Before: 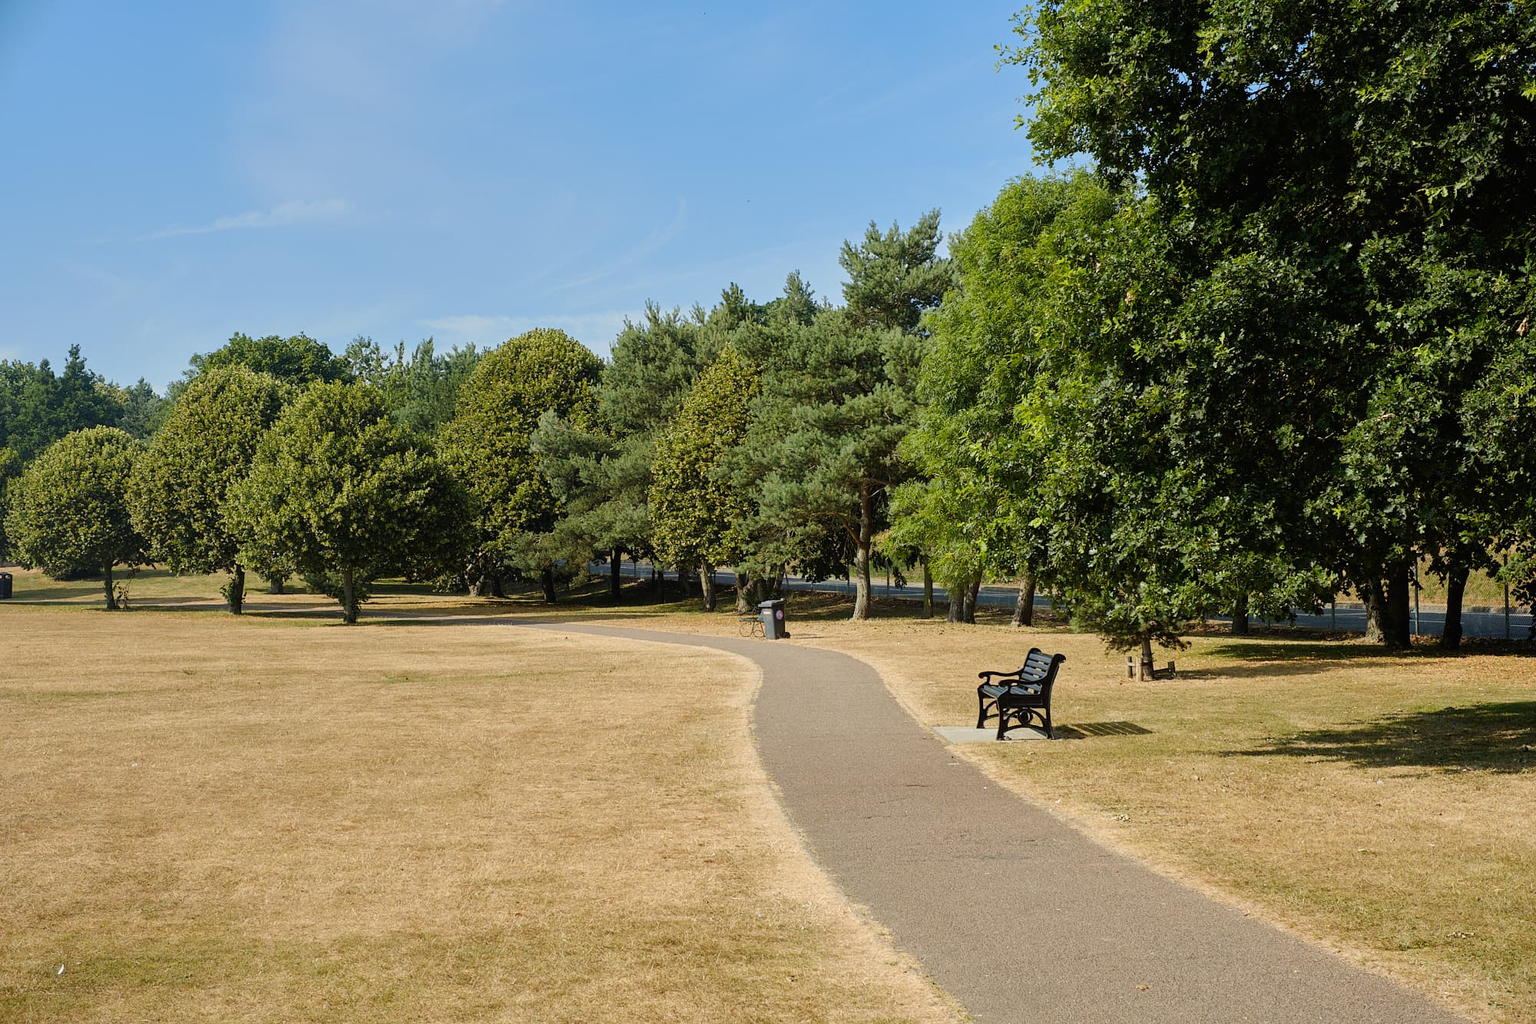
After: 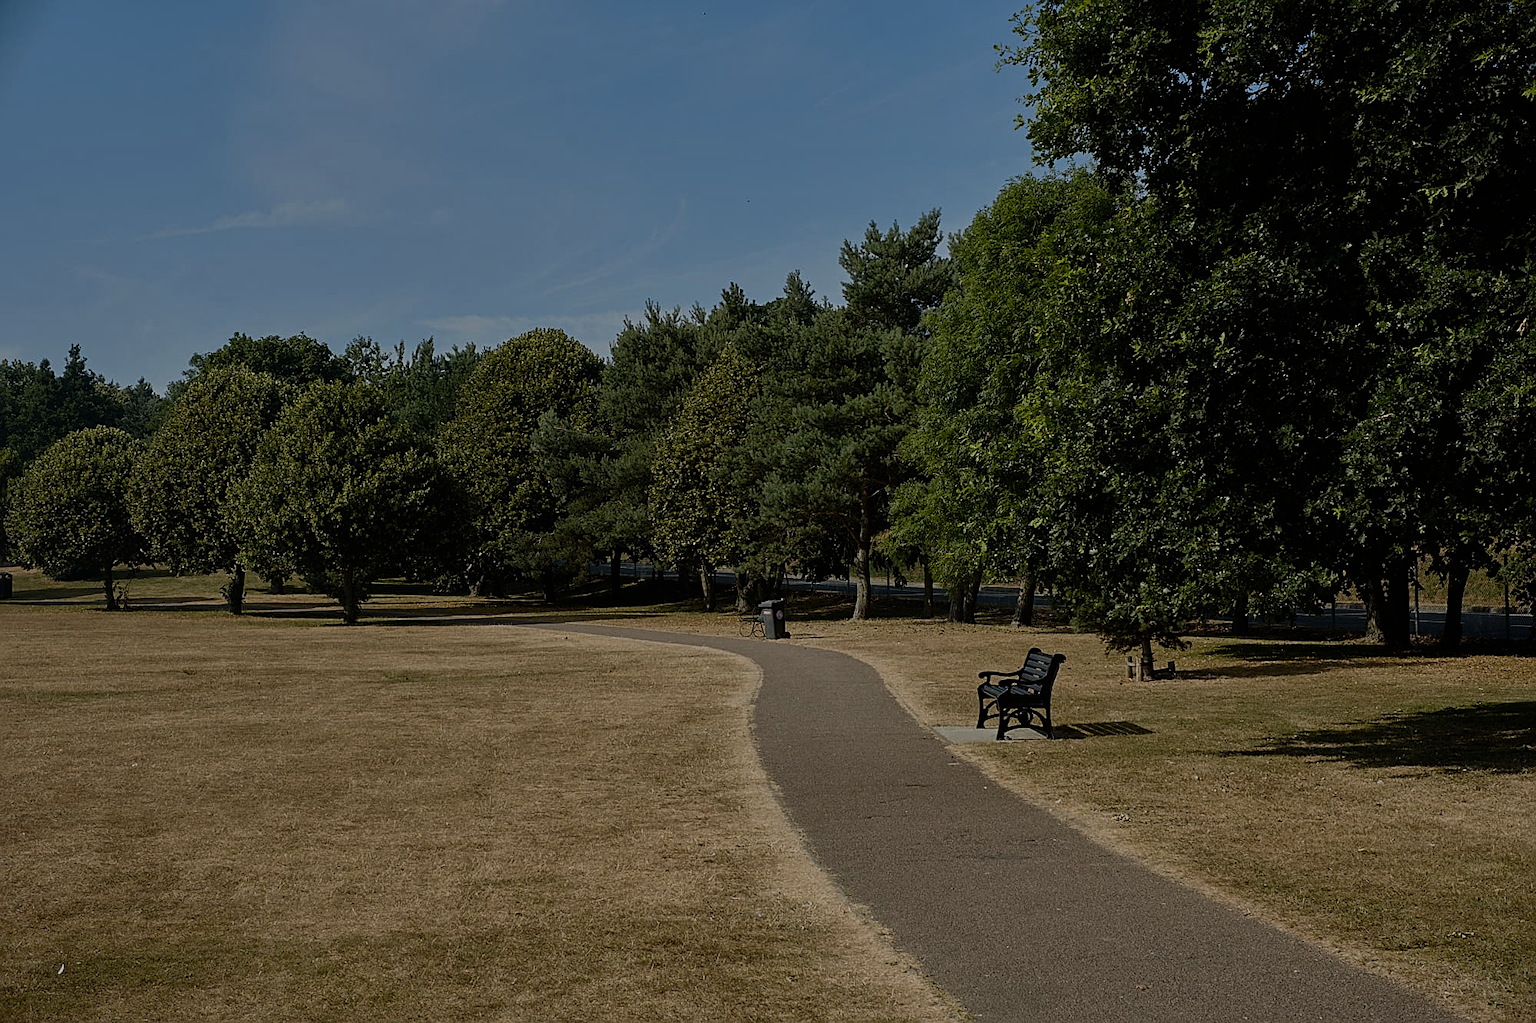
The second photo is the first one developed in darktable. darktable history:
exposure: exposure -1.507 EV, compensate exposure bias true, compensate highlight preservation false
tone equalizer: -8 EV -1.08 EV, -7 EV -1.05 EV, -6 EV -0.831 EV, -5 EV -0.55 EV, -3 EV 0.565 EV, -2 EV 0.848 EV, -1 EV 0.996 EV, +0 EV 1.06 EV, edges refinement/feathering 500, mask exposure compensation -1.57 EV, preserve details no
sharpen: on, module defaults
